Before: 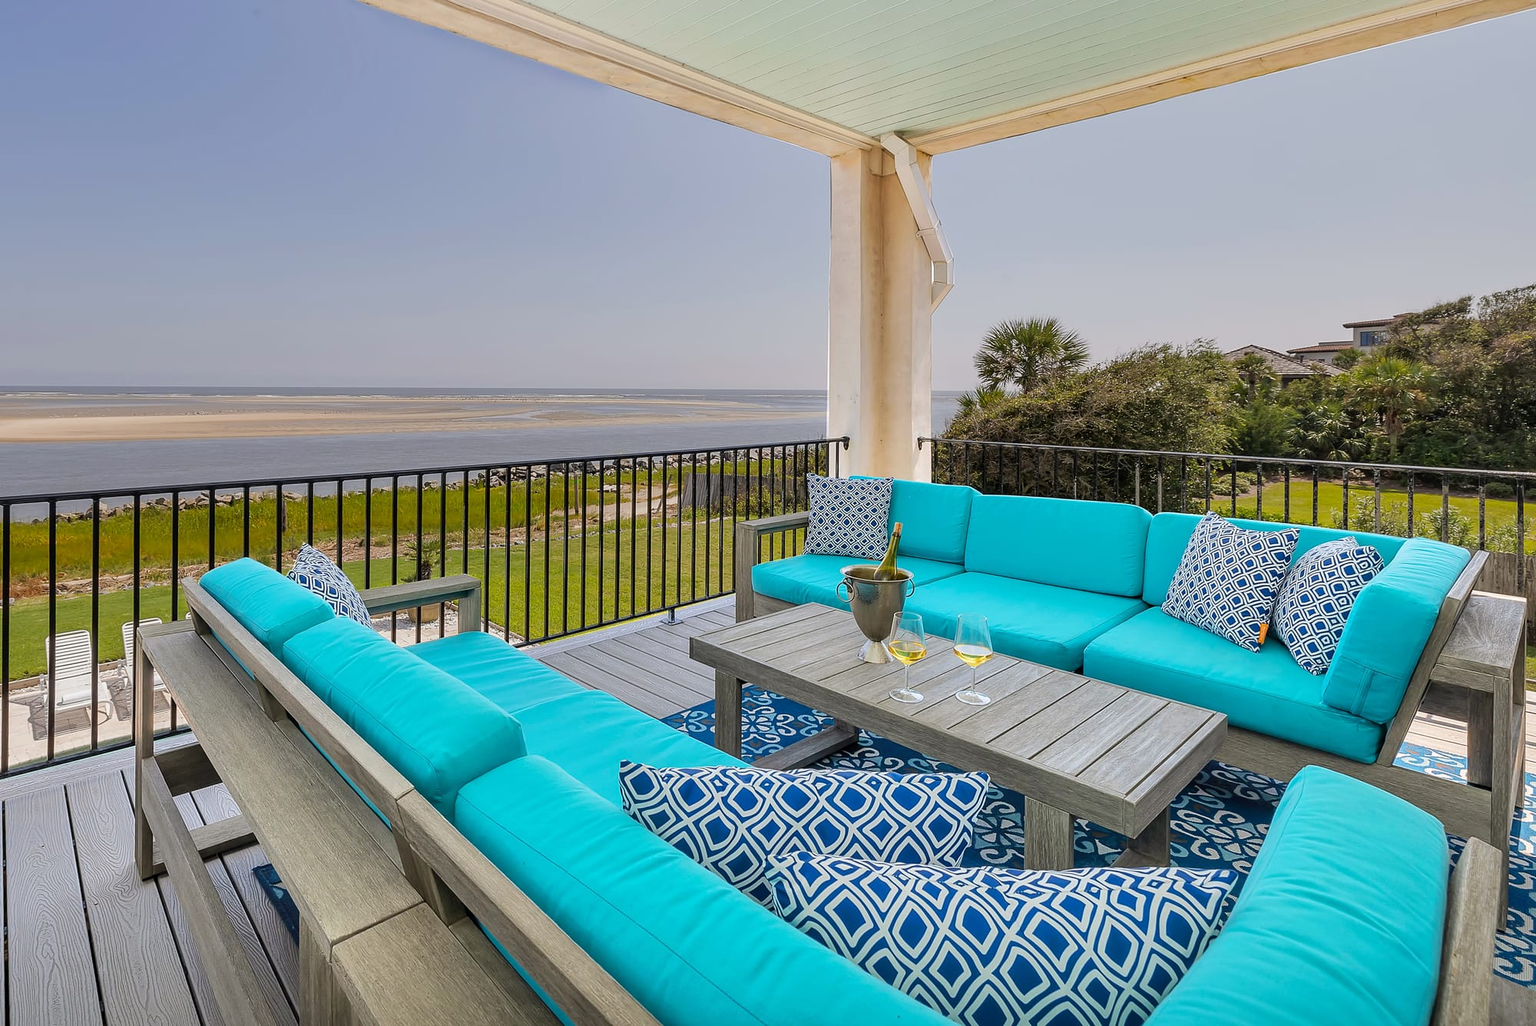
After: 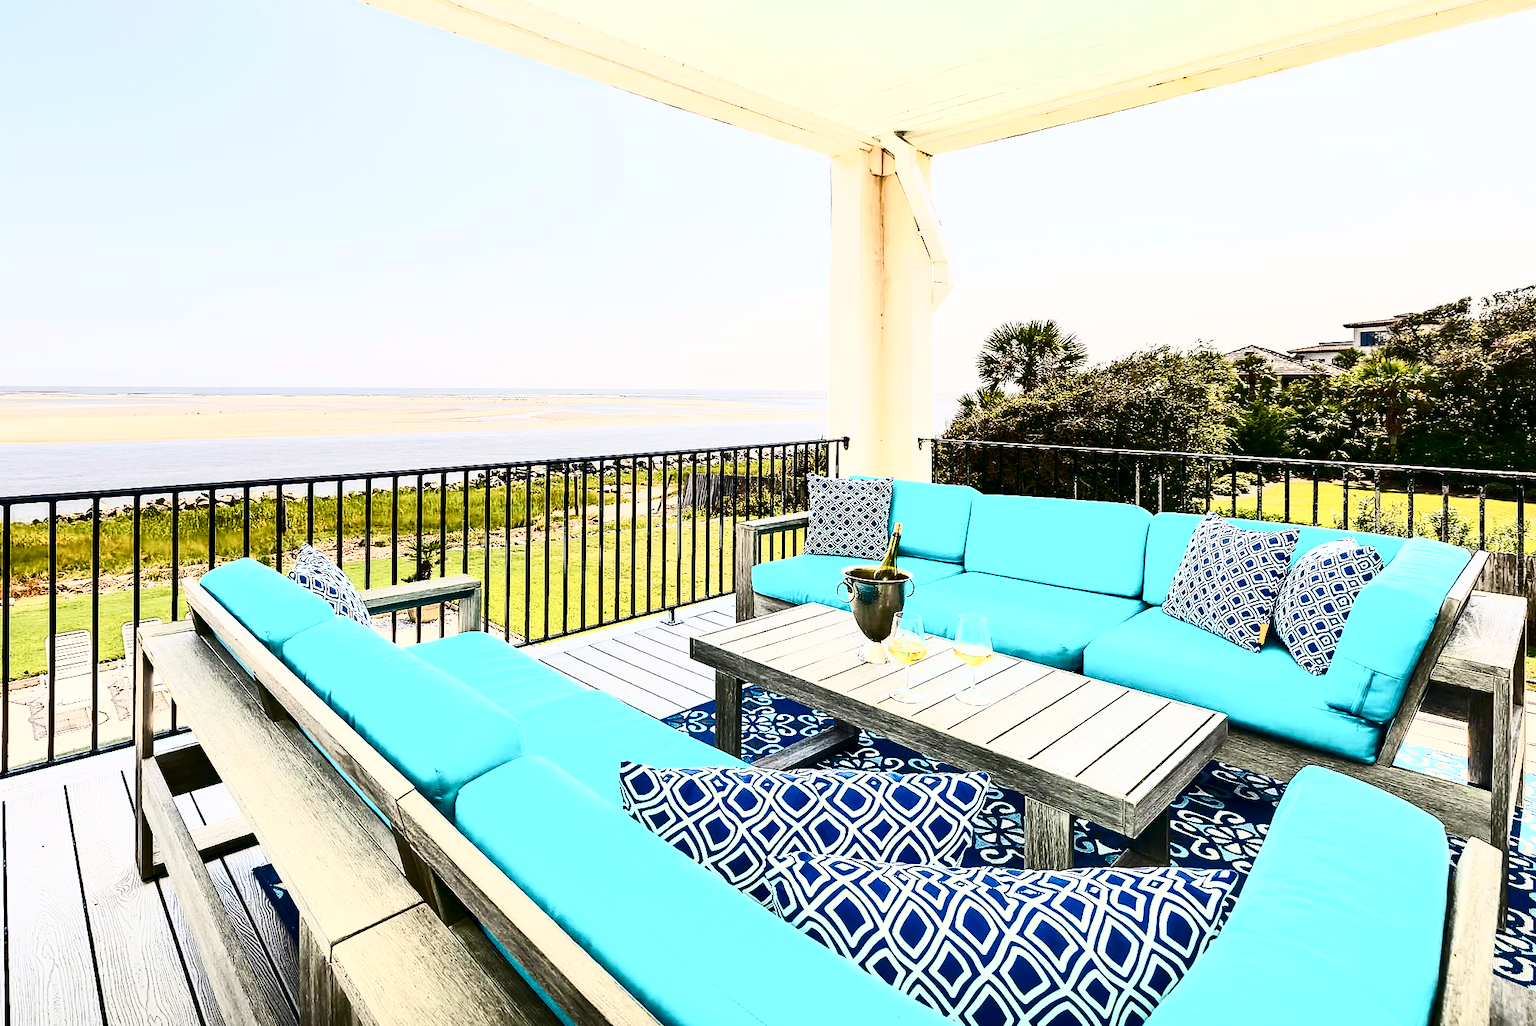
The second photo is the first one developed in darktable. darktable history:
shadows and highlights: shadows -28.97, highlights 30.16
color balance rgb: power › chroma 0.502%, power › hue 215.27°, highlights gain › chroma 3.019%, highlights gain › hue 78.26°, linear chroma grading › global chroma 5.802%, perceptual saturation grading › global saturation 14.12%, perceptual saturation grading › highlights -30.29%, perceptual saturation grading › shadows 50.866%
contrast brightness saturation: contrast 0.922, brightness 0.194
tone equalizer: -8 EV -0.4 EV, -7 EV -0.418 EV, -6 EV -0.361 EV, -5 EV -0.209 EV, -3 EV 0.238 EV, -2 EV 0.324 EV, -1 EV 0.382 EV, +0 EV 0.404 EV
